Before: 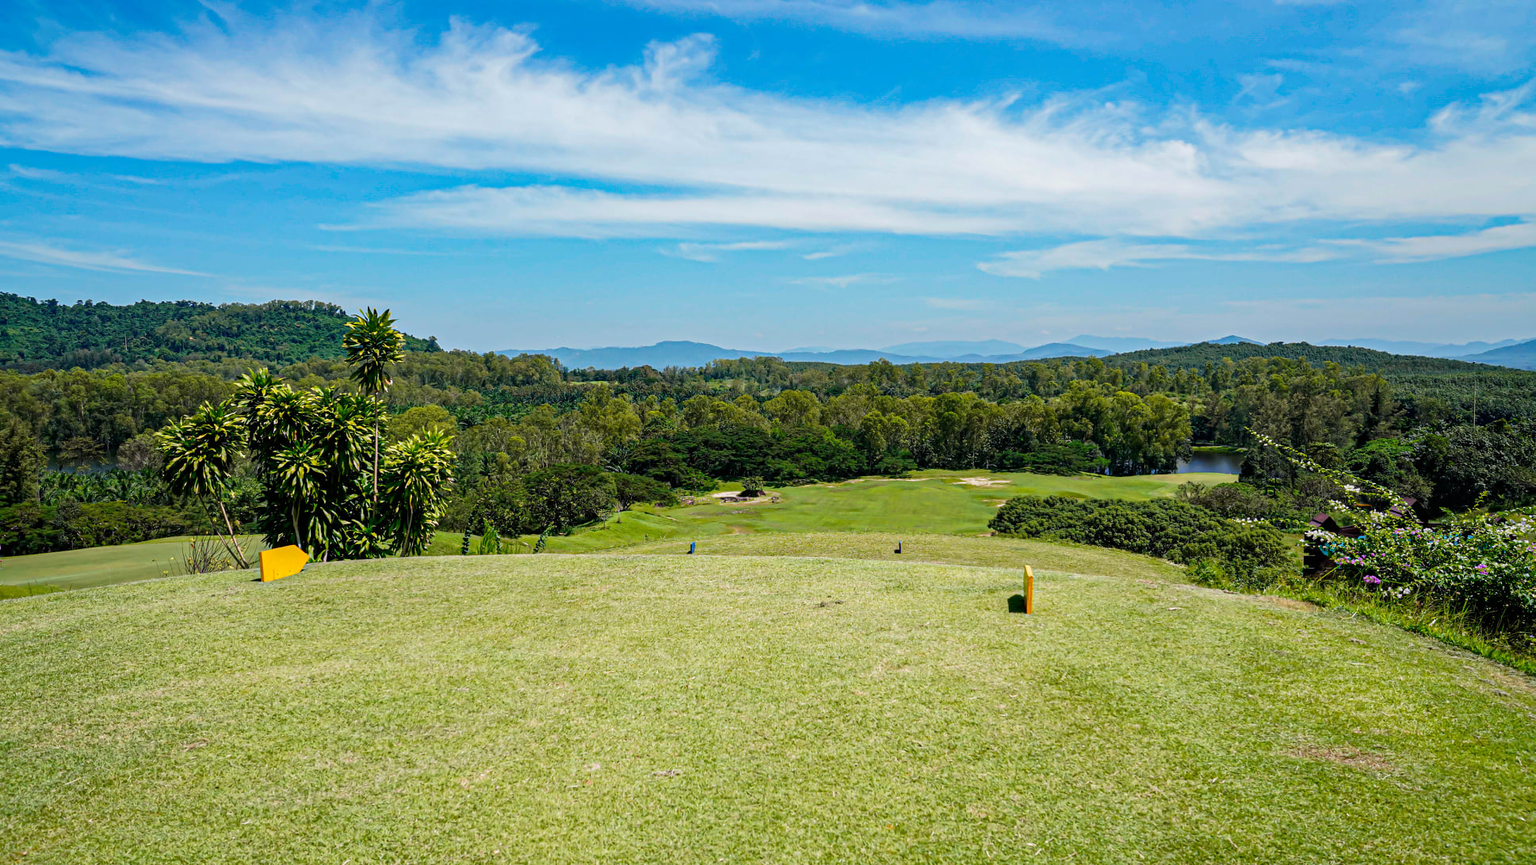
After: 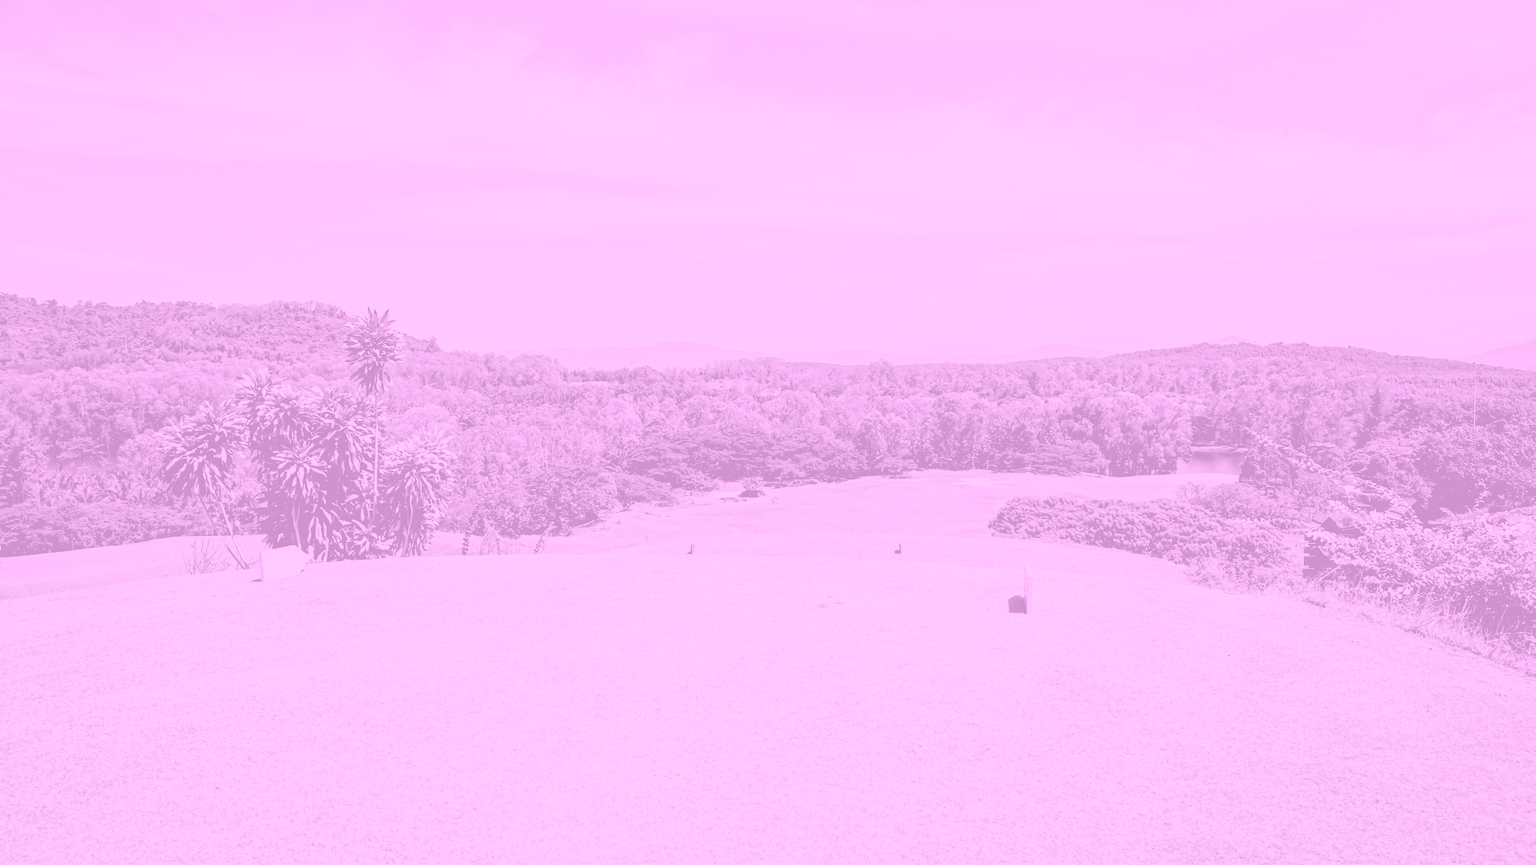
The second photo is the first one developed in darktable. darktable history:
colorize: hue 331.2°, saturation 75%, source mix 30.28%, lightness 70.52%, version 1
exposure: black level correction 0.002, compensate highlight preservation false
filmic rgb: black relative exposure -7 EV, white relative exposure 6 EV, threshold 3 EV, target black luminance 0%, hardness 2.73, latitude 61.22%, contrast 0.691, highlights saturation mix 10%, shadows ↔ highlights balance -0.073%, preserve chrominance no, color science v4 (2020), iterations of high-quality reconstruction 10, contrast in shadows soft, contrast in highlights soft, enable highlight reconstruction true
